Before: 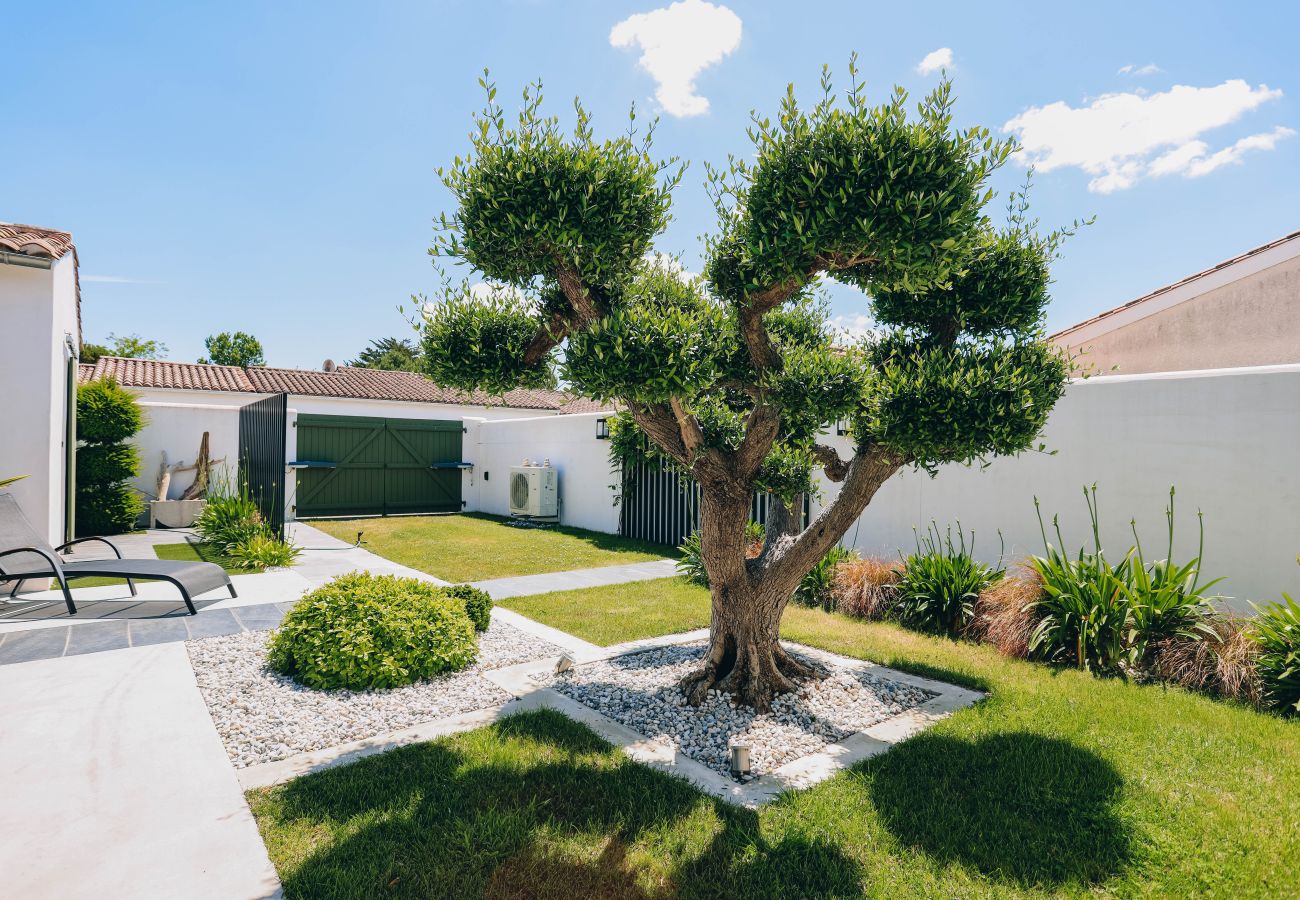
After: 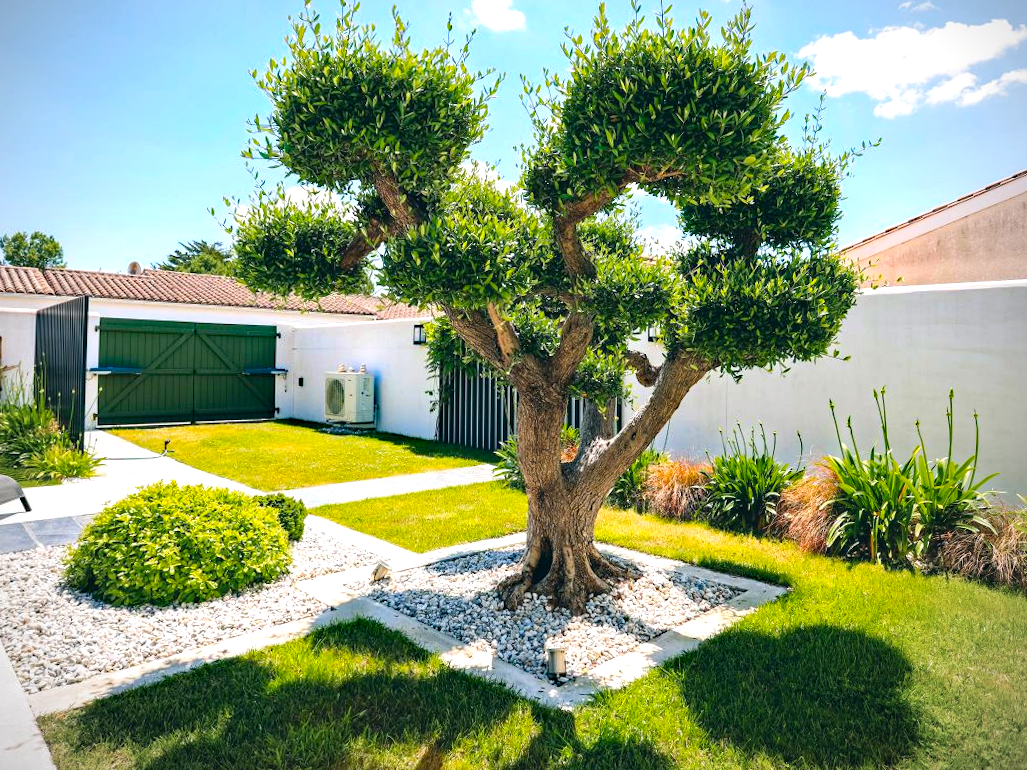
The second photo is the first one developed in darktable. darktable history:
color balance rgb: perceptual saturation grading › global saturation 20%, global vibrance 20%
crop and rotate: left 17.959%, top 5.771%, right 1.742%
tone equalizer: on, module defaults
exposure: black level correction 0, exposure 0.7 EV, compensate highlight preservation false
rotate and perspective: rotation -0.013°, lens shift (vertical) -0.027, lens shift (horizontal) 0.178, crop left 0.016, crop right 0.989, crop top 0.082, crop bottom 0.918
vignetting: width/height ratio 1.094
haze removal: strength 0.4, distance 0.22, compatibility mode true, adaptive false
